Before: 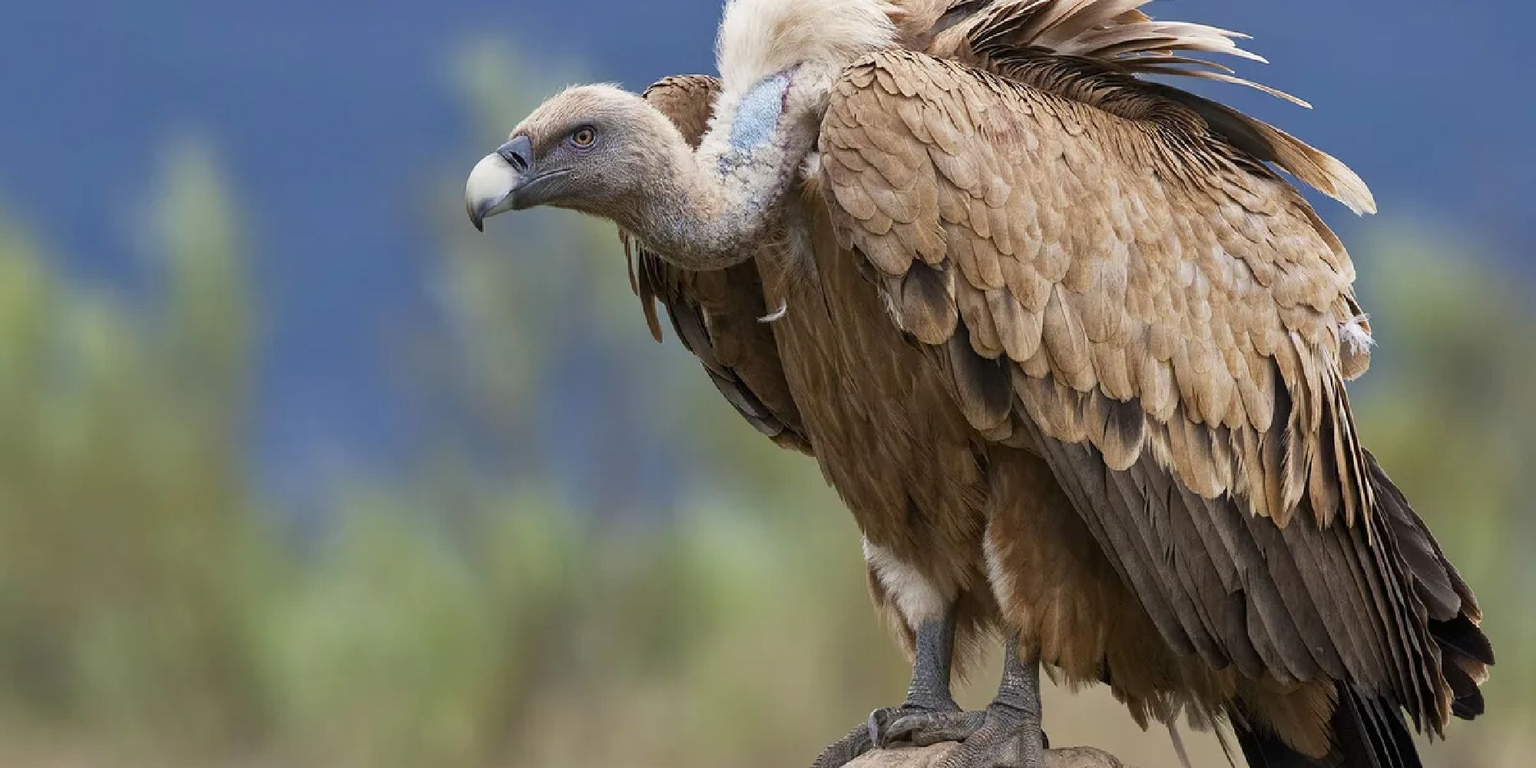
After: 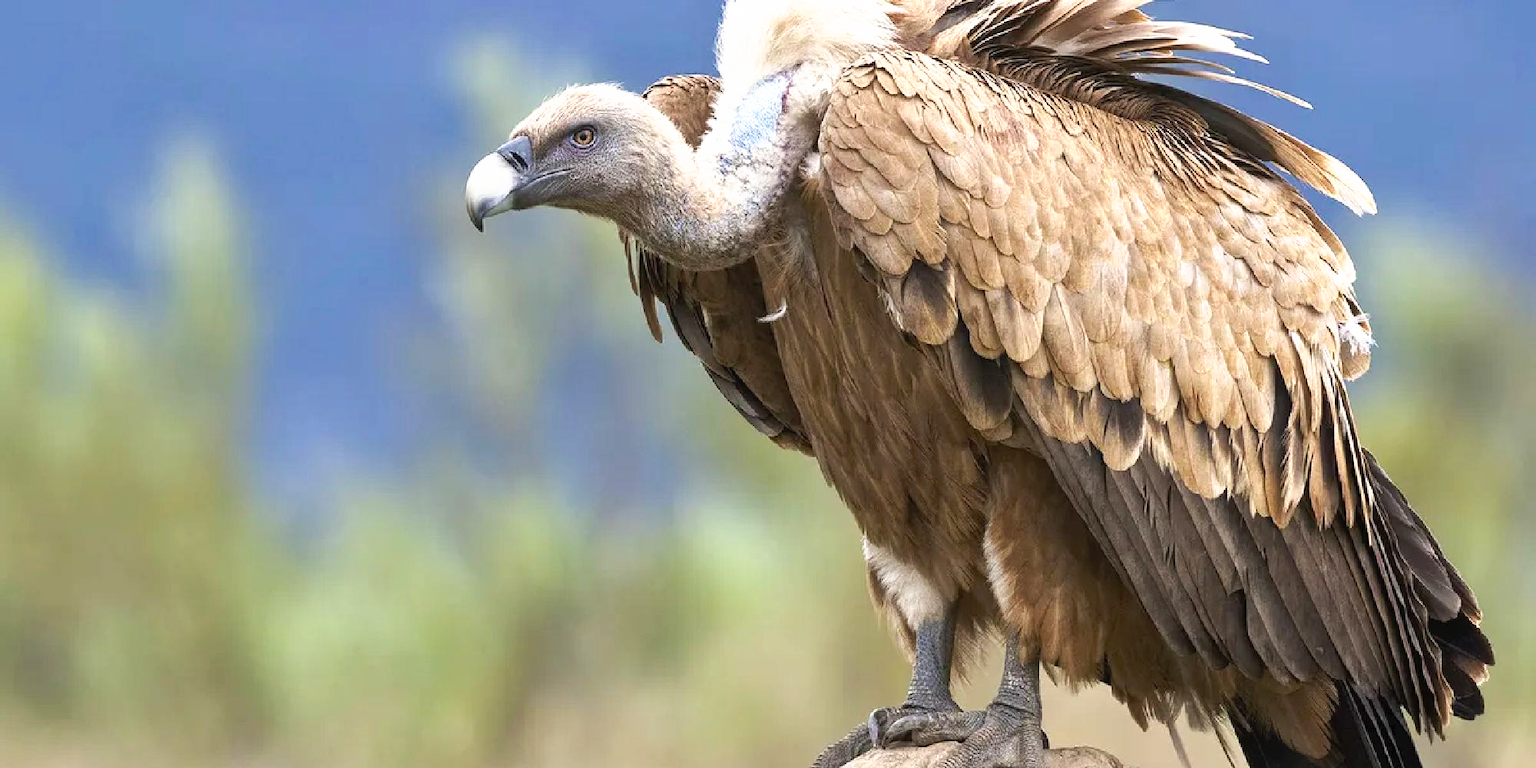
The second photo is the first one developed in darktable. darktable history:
tone curve: curves: ch0 [(0, 0) (0.003, 0.032) (0.011, 0.036) (0.025, 0.049) (0.044, 0.075) (0.069, 0.112) (0.1, 0.151) (0.136, 0.197) (0.177, 0.241) (0.224, 0.295) (0.277, 0.355) (0.335, 0.429) (0.399, 0.512) (0.468, 0.607) (0.543, 0.702) (0.623, 0.796) (0.709, 0.903) (0.801, 0.987) (0.898, 0.997) (1, 1)], preserve colors none
exposure: compensate highlight preservation false
